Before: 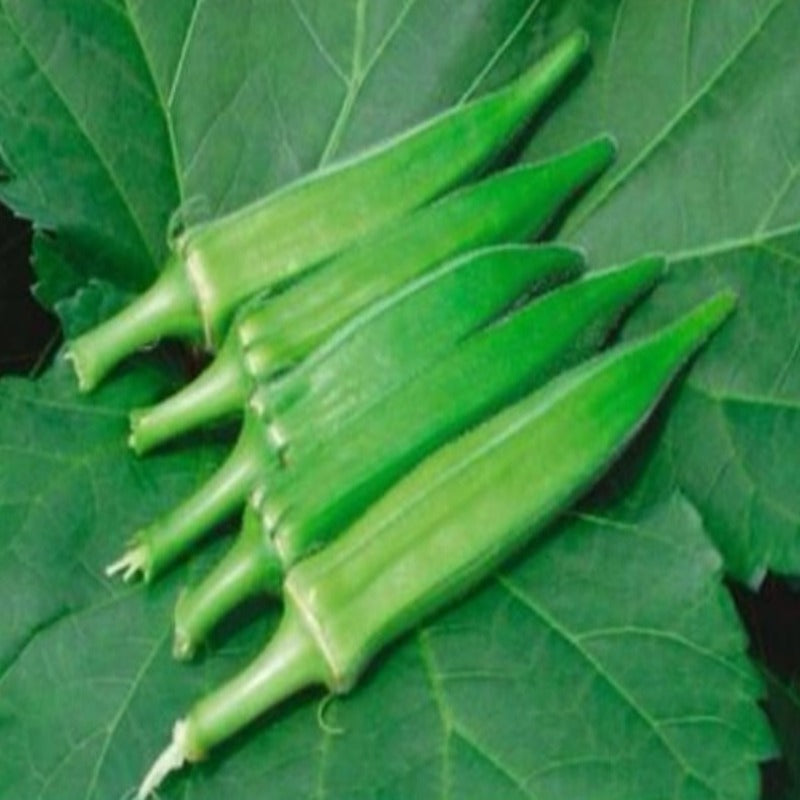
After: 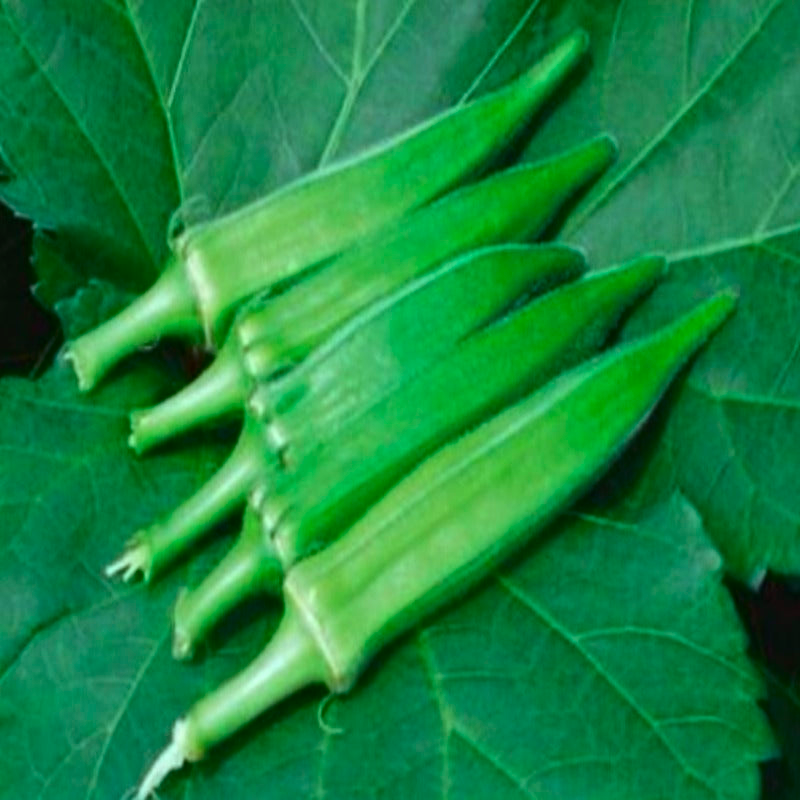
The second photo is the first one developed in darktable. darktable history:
contrast brightness saturation: contrast 0.135, brightness -0.053, saturation 0.16
color correction: highlights a* -10.31, highlights b* -10.53
tone equalizer: -8 EV 0.037 EV, edges refinement/feathering 500, mask exposure compensation -1.24 EV, preserve details no
